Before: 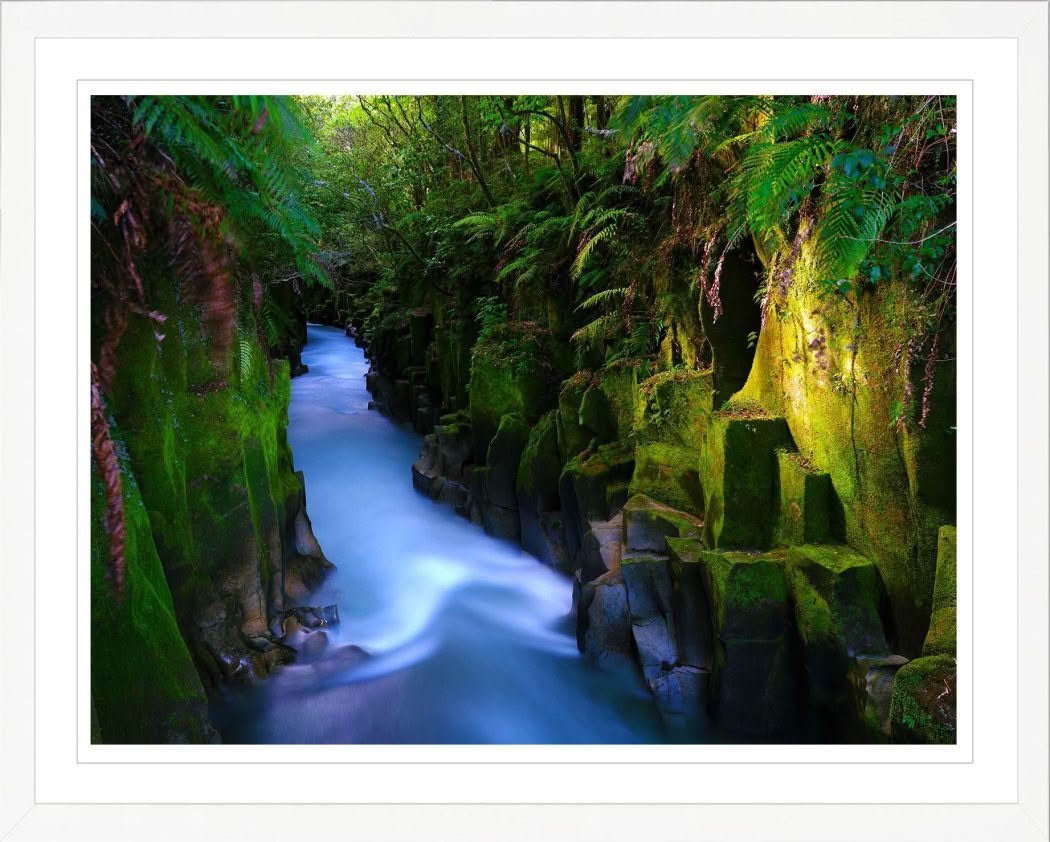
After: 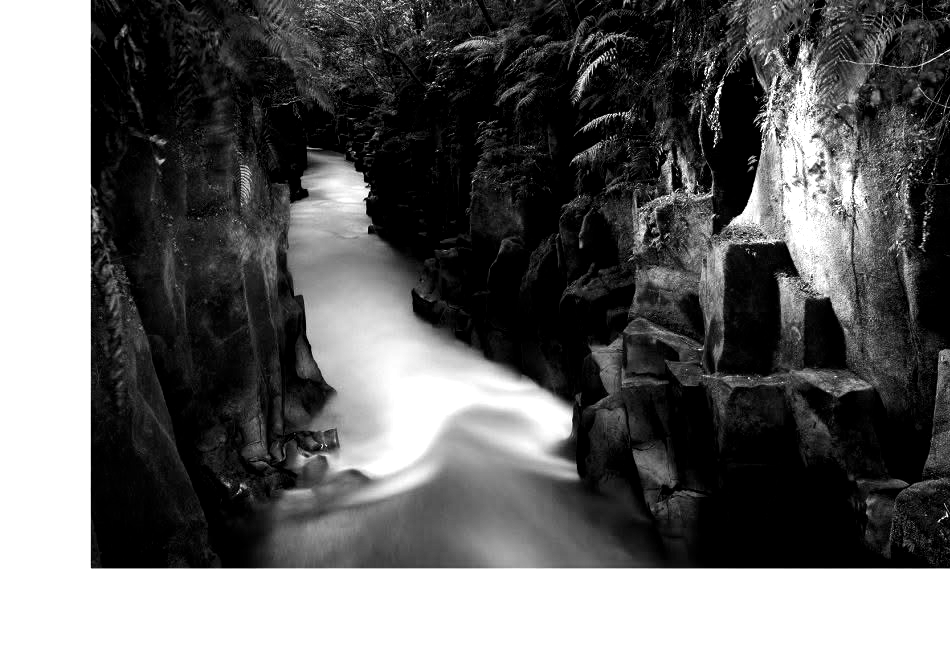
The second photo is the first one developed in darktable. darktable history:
exposure: exposure 0.128 EV, compensate highlight preservation false
crop: top 20.916%, right 9.437%, bottom 0.316%
monochrome: on, module defaults
tone equalizer: -8 EV -1.08 EV, -7 EV -1.01 EV, -6 EV -0.867 EV, -5 EV -0.578 EV, -3 EV 0.578 EV, -2 EV 0.867 EV, -1 EV 1.01 EV, +0 EV 1.08 EV, edges refinement/feathering 500, mask exposure compensation -1.57 EV, preserve details no
color balance rgb: shadows lift › chroma 1%, shadows lift › hue 240.84°, highlights gain › chroma 2%, highlights gain › hue 73.2°, global offset › luminance -0.5%, perceptual saturation grading › global saturation 20%, perceptual saturation grading › highlights -25%, perceptual saturation grading › shadows 50%, global vibrance 25.26%
